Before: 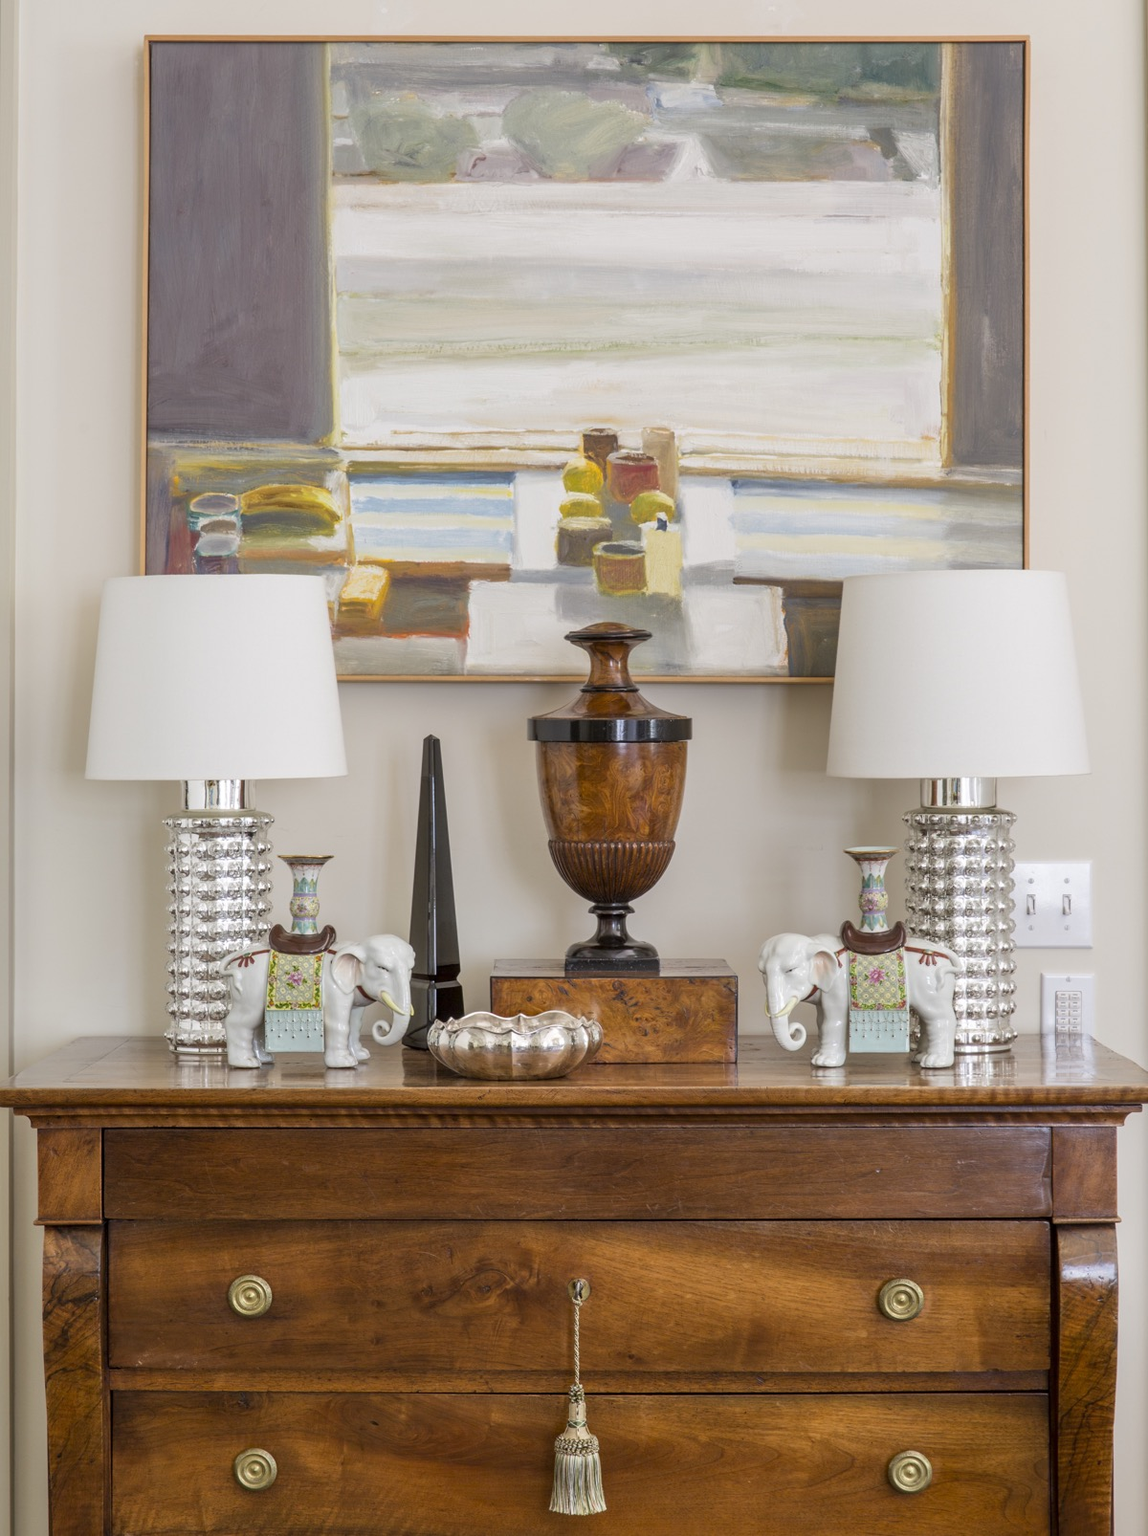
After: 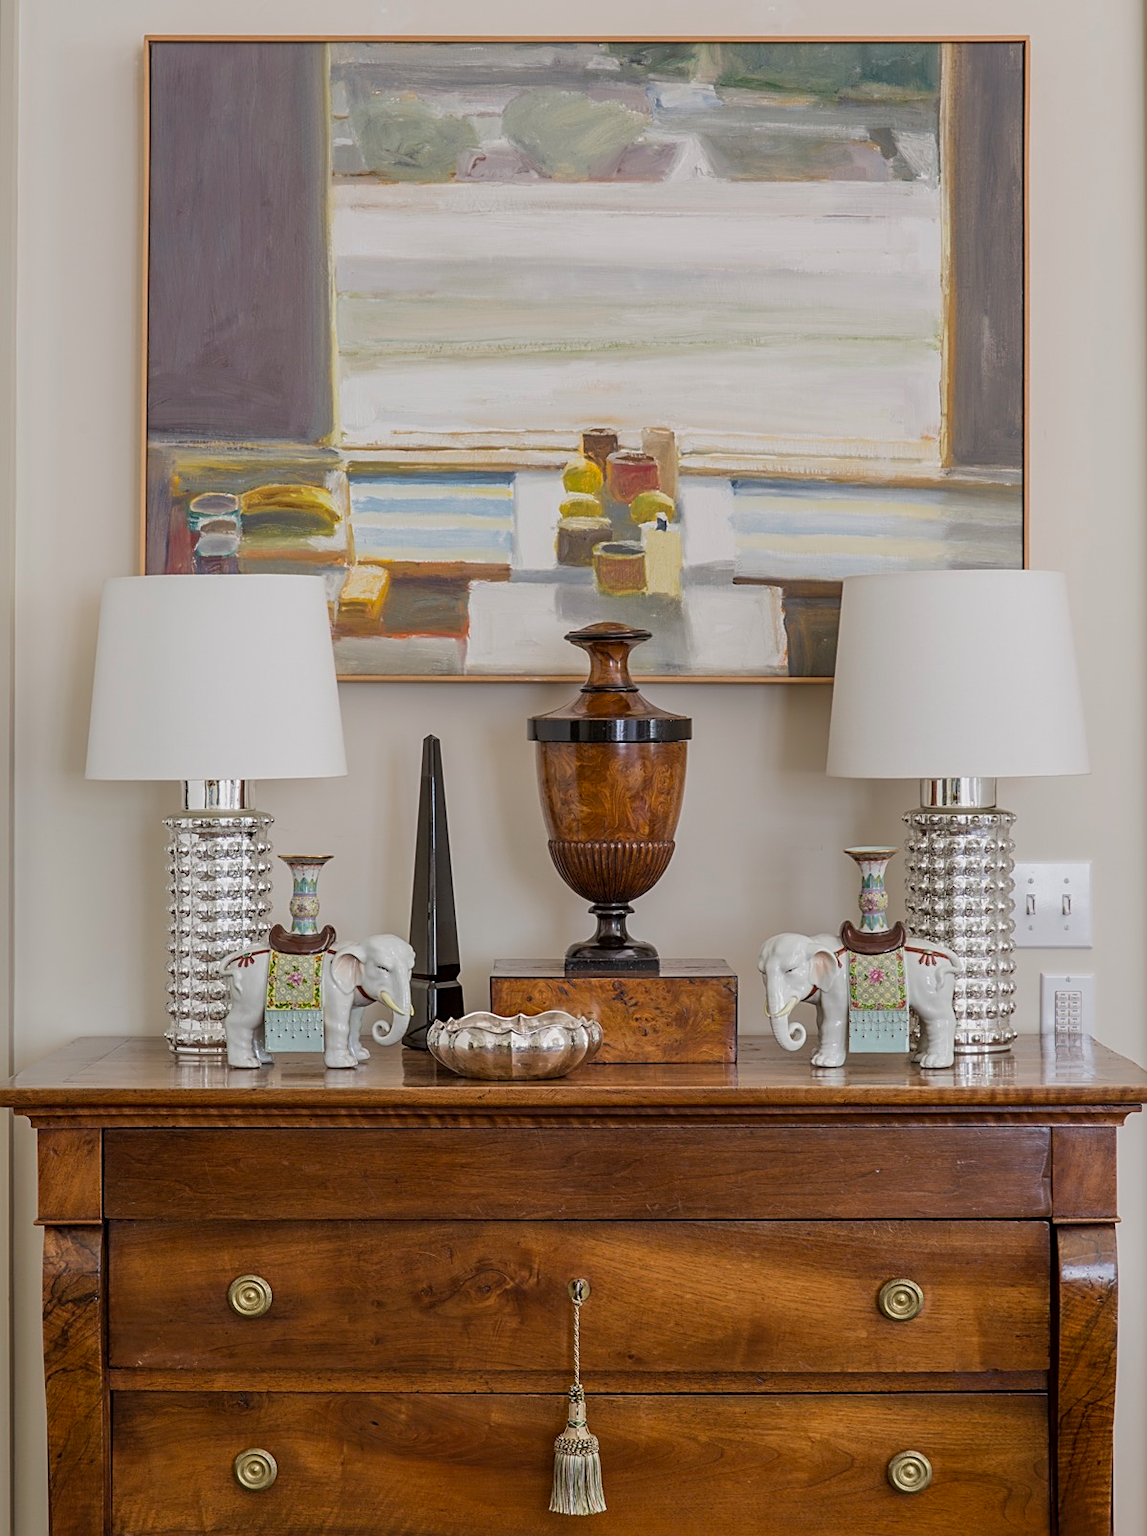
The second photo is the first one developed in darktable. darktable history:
exposure: exposure -0.377 EV, compensate highlight preservation false
sharpen: on, module defaults
